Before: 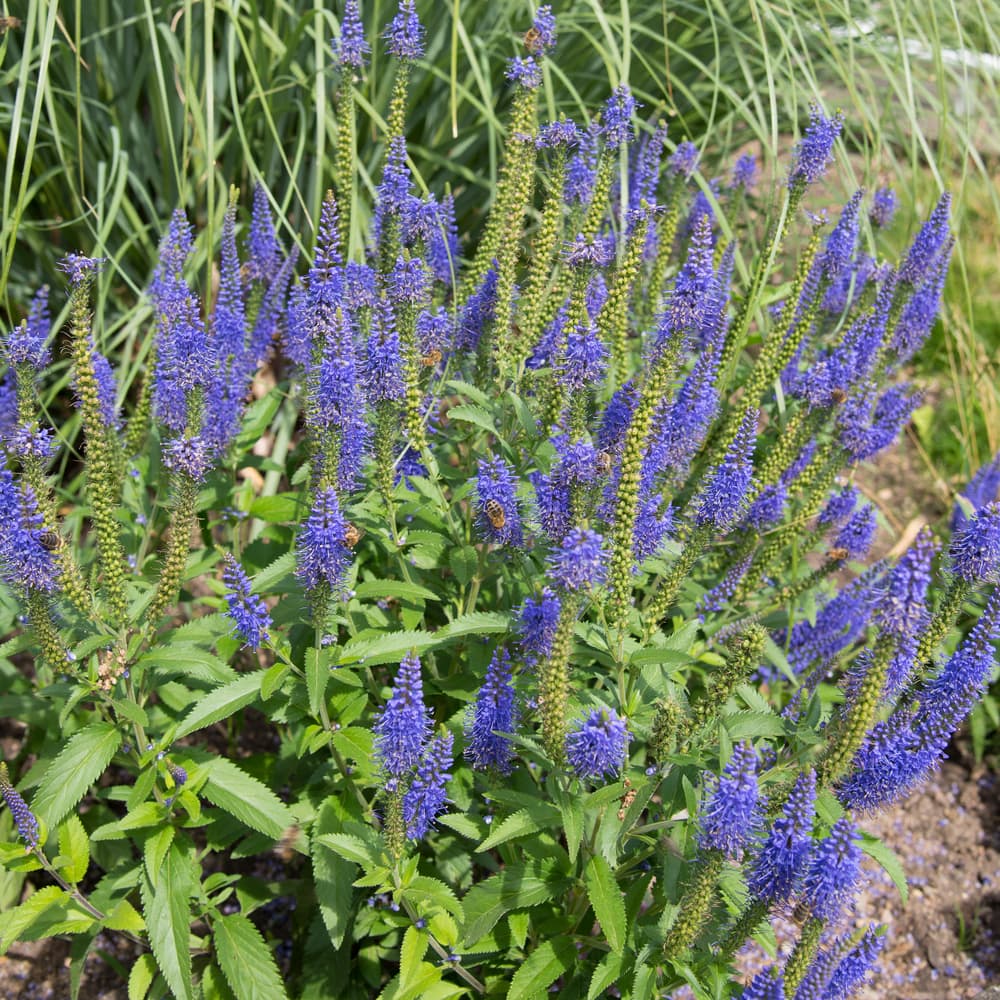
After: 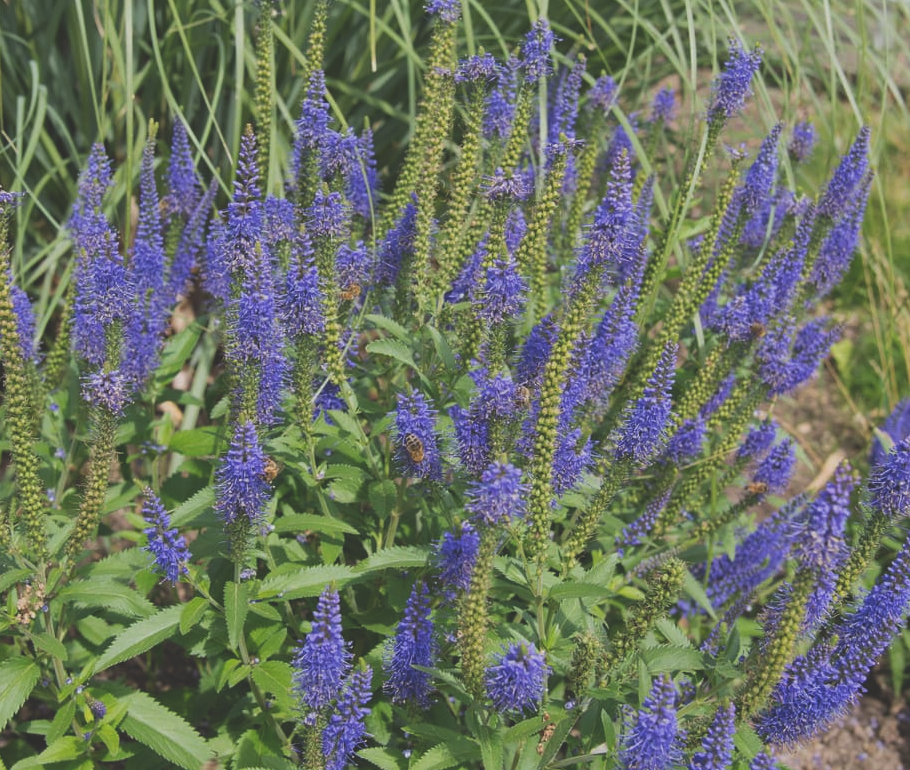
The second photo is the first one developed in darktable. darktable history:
exposure: black level correction -0.036, exposure -0.497 EV, compensate highlight preservation false
crop: left 8.155%, top 6.611%, bottom 15.385%
